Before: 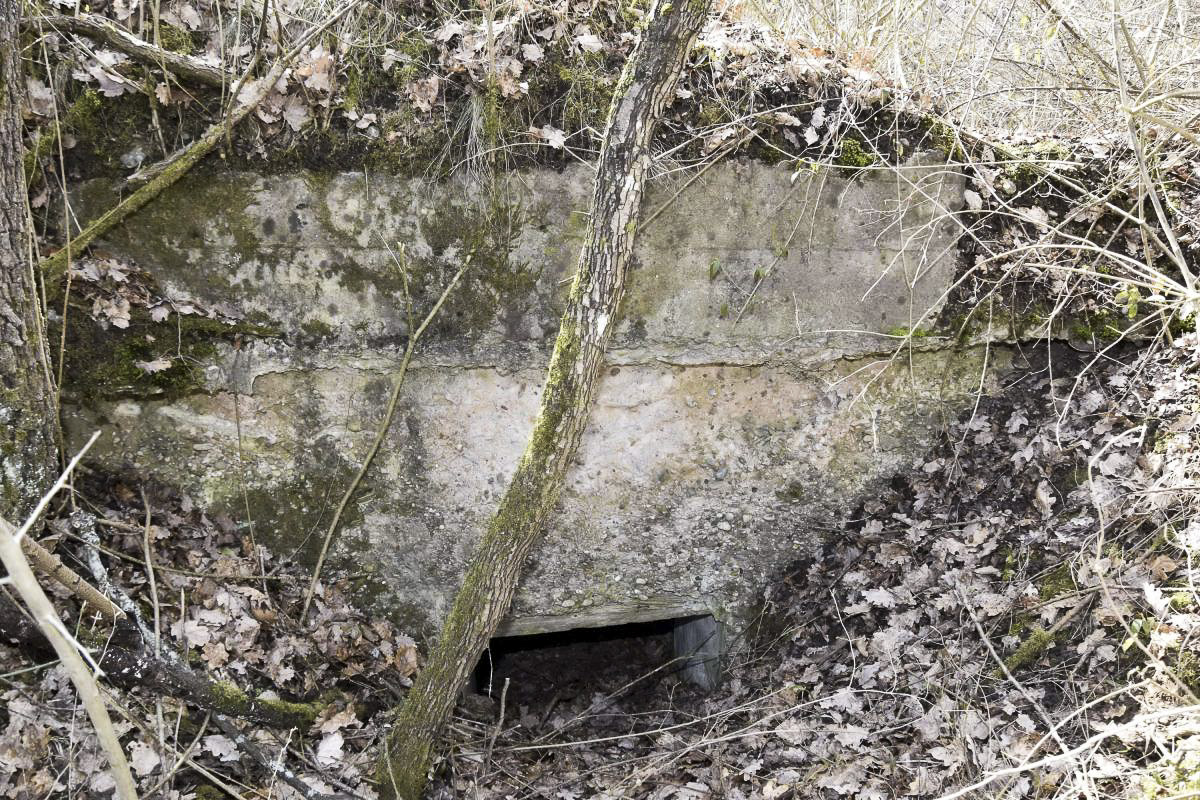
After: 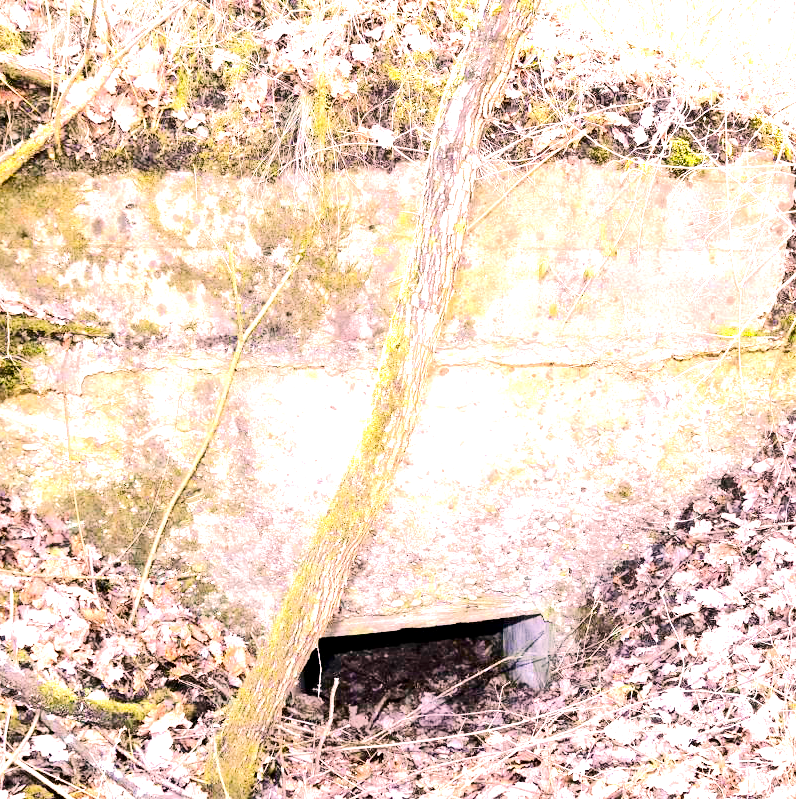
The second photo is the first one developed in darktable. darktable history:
color correction: highlights a* 14.57, highlights b* 4.67
tone equalizer: -7 EV 0.162 EV, -6 EV 0.6 EV, -5 EV 1.12 EV, -4 EV 1.31 EV, -3 EV 1.14 EV, -2 EV 0.6 EV, -1 EV 0.148 EV, edges refinement/feathering 500, mask exposure compensation -1.57 EV, preserve details no
crop and rotate: left 14.33%, right 19.312%
contrast brightness saturation: contrast 0.148, brightness -0.008, saturation 0.103
exposure: black level correction 0.001, exposure 1.72 EV, compensate exposure bias true, compensate highlight preservation false
